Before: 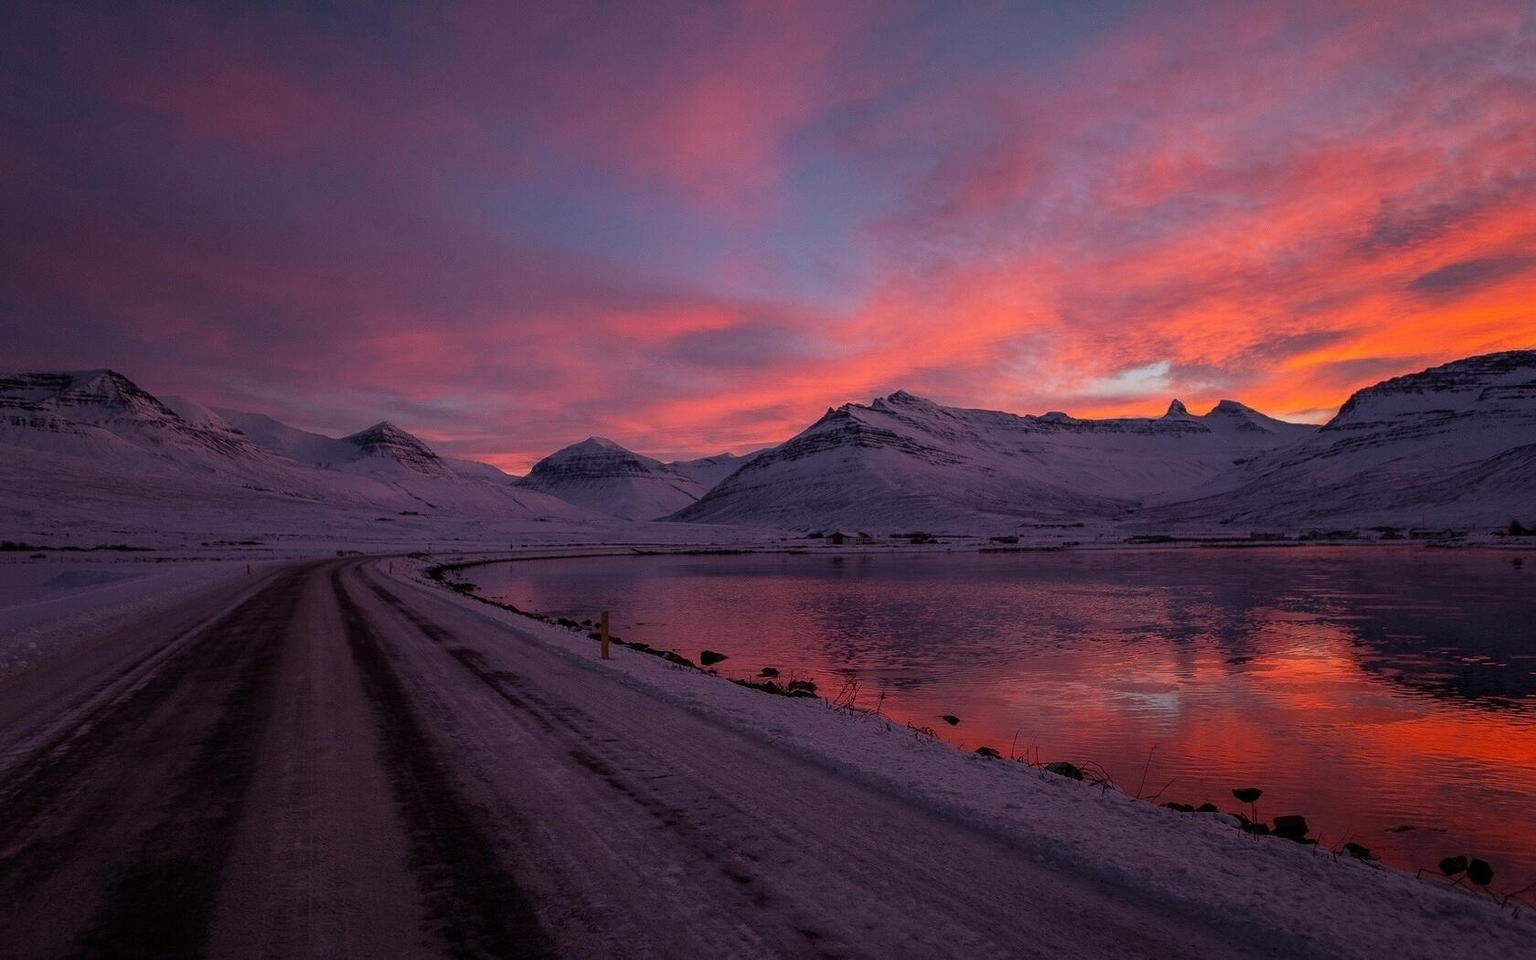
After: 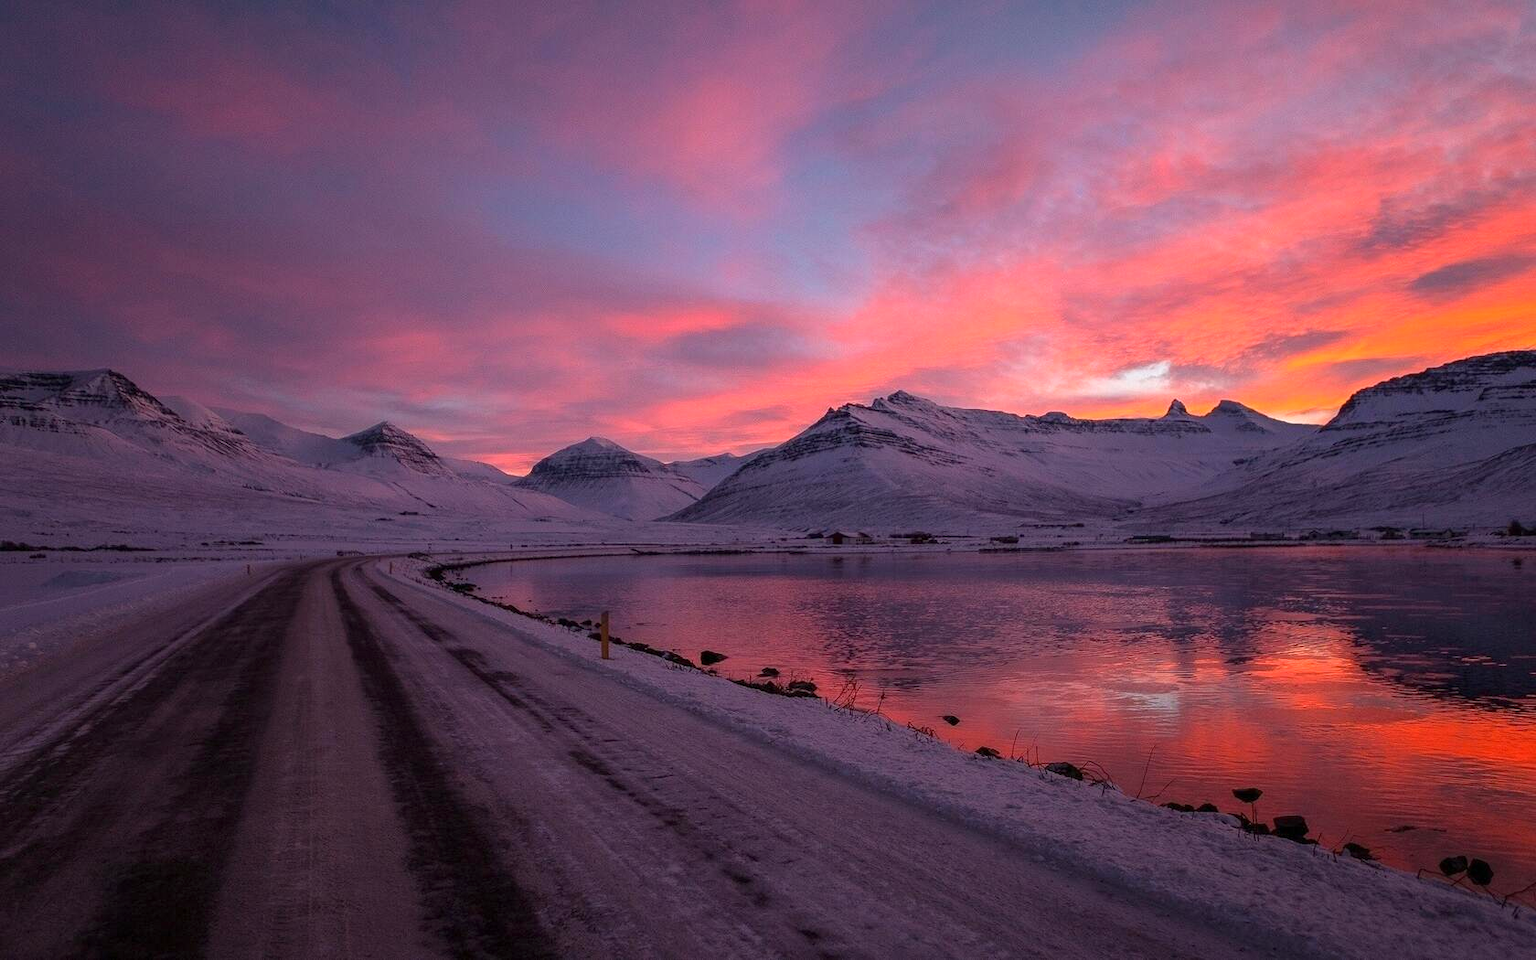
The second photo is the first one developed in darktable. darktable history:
exposure: exposure 0.7 EV, compensate highlight preservation false
color balance: contrast -0.5%
